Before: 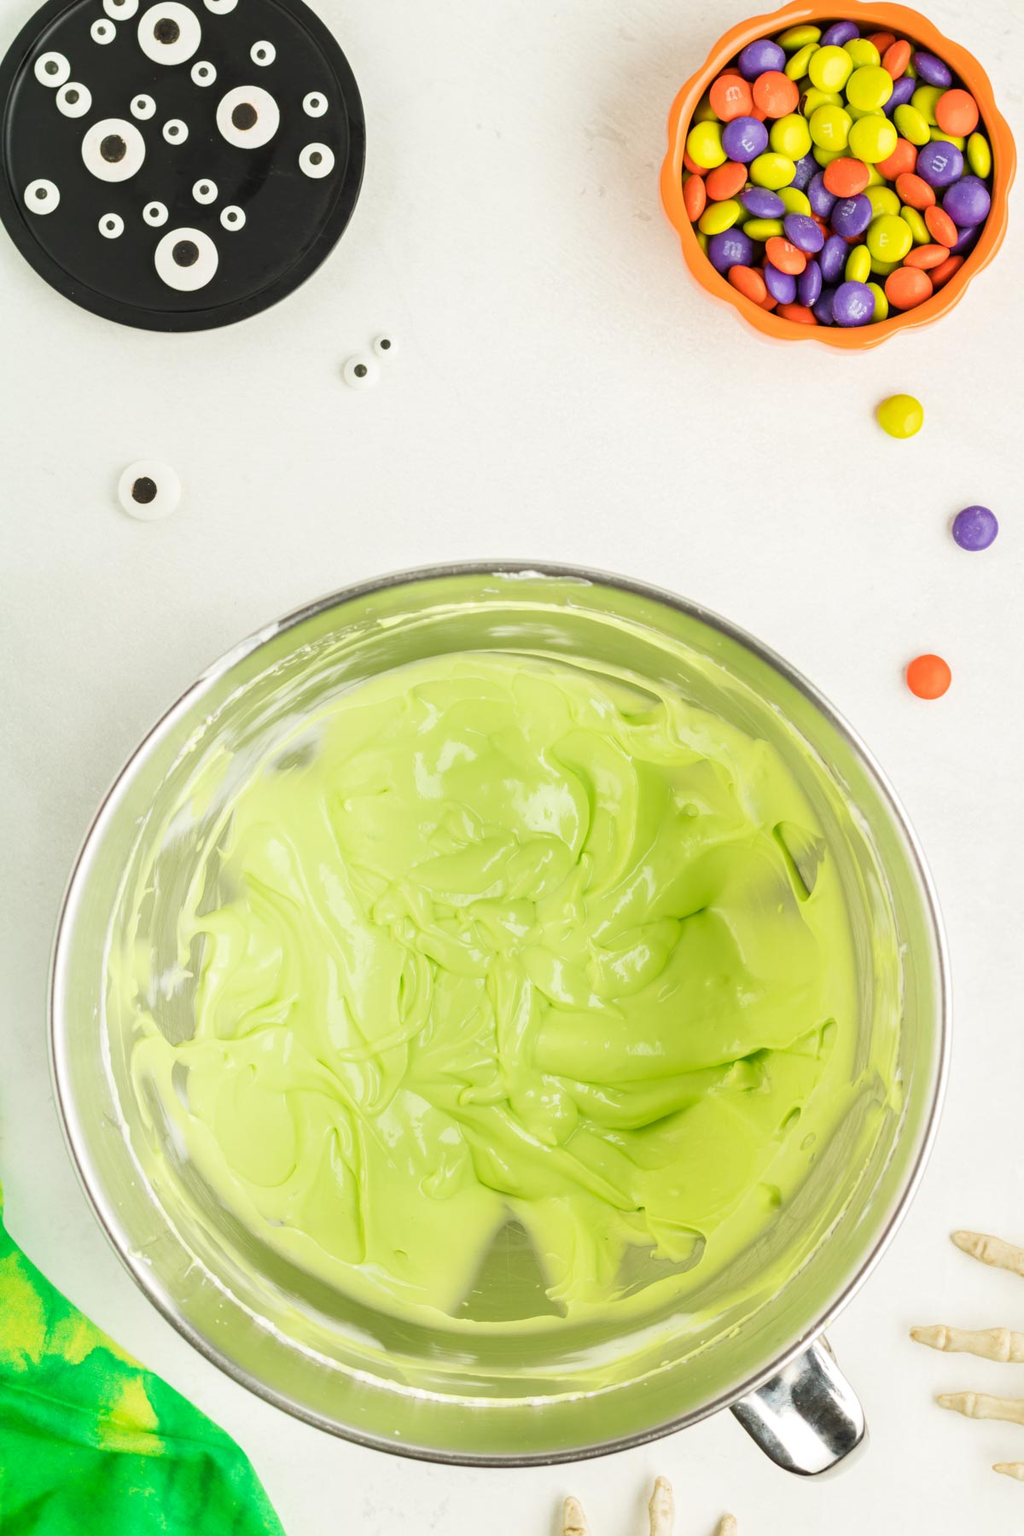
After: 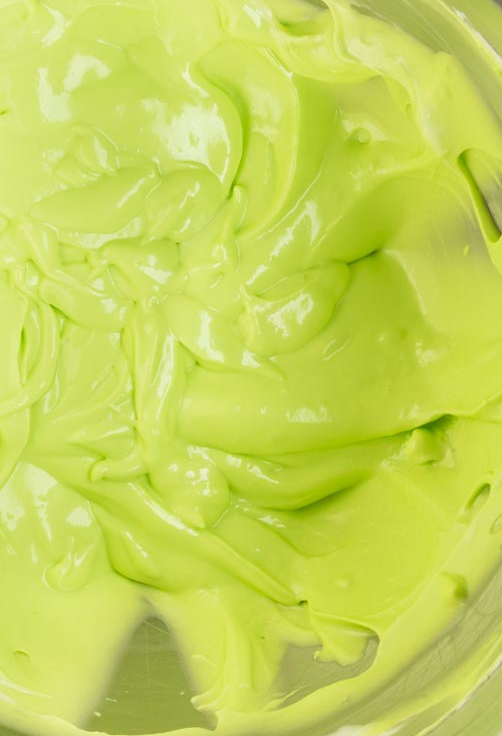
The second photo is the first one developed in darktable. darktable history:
crop: left 37.381%, top 45.241%, right 20.715%, bottom 13.857%
